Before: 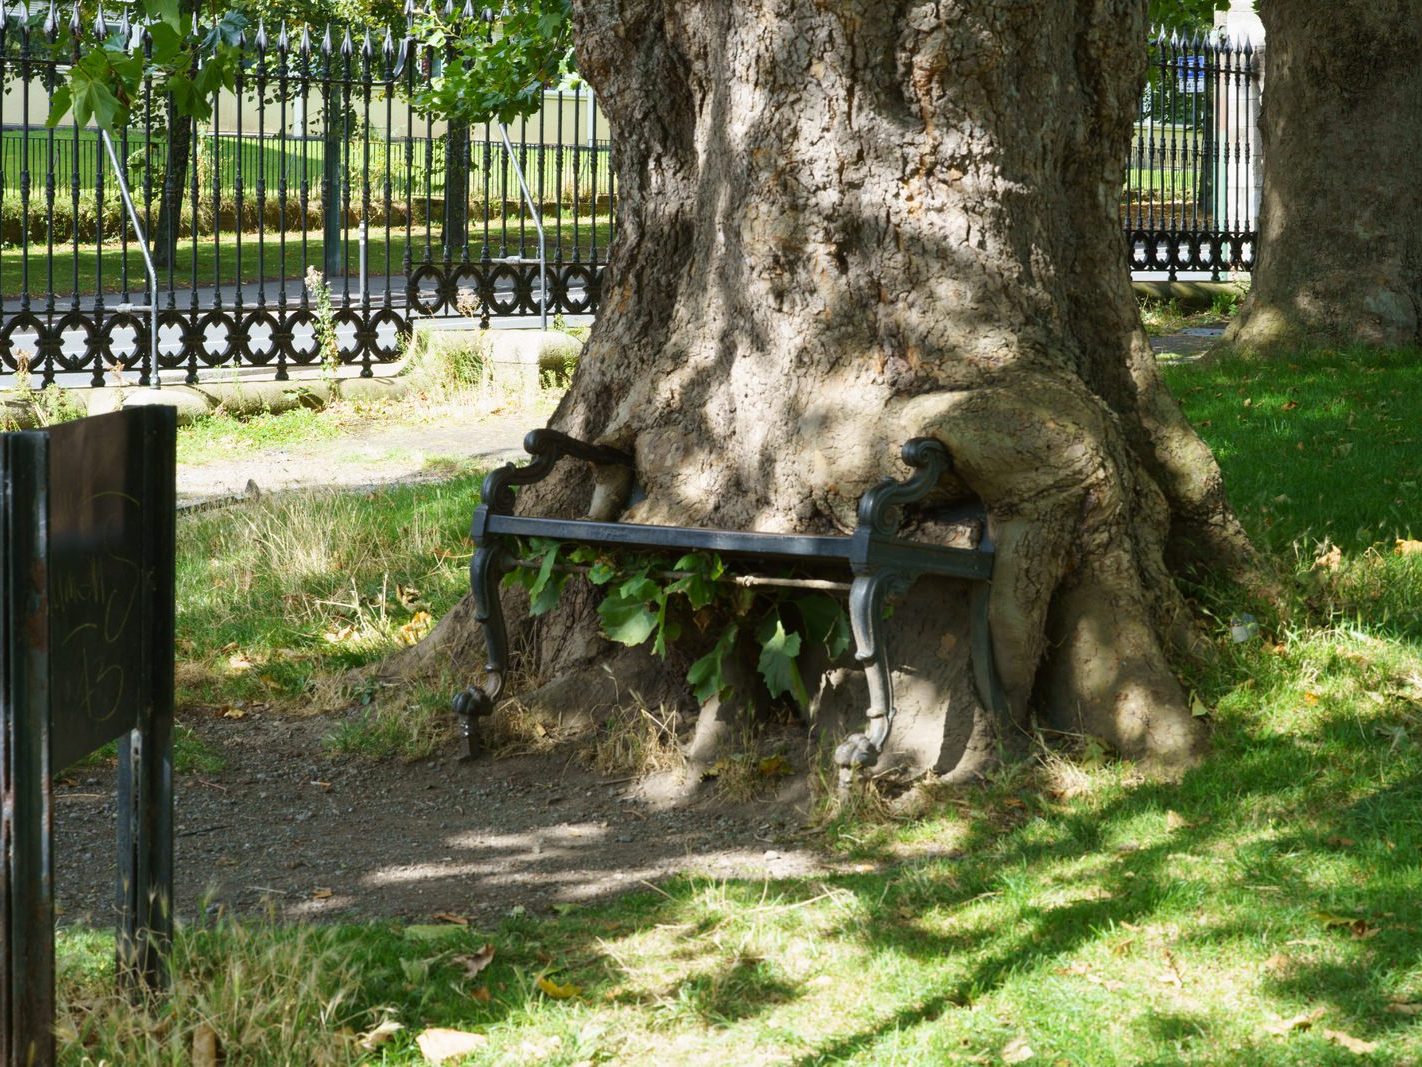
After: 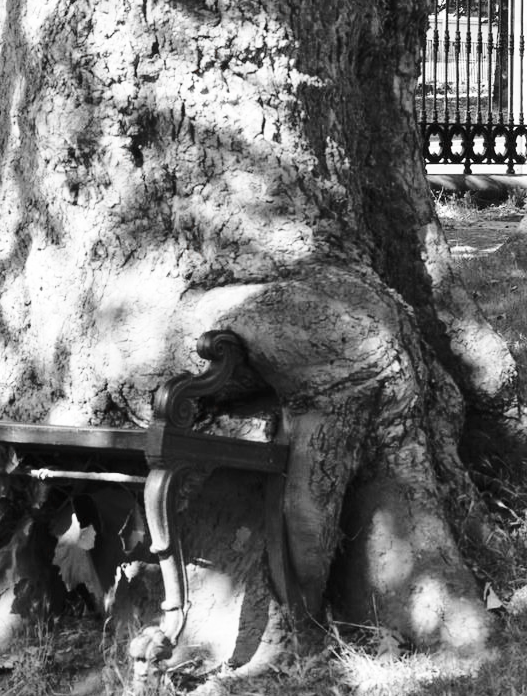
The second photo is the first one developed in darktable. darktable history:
base curve: curves: ch0 [(0, 0) (0.036, 0.037) (0.121, 0.228) (0.46, 0.76) (0.859, 0.983) (1, 1)], preserve colors none
crop and rotate: left 49.661%, top 10.088%, right 13.233%, bottom 24.64%
color zones: curves: ch1 [(0, 0.006) (0.094, 0.285) (0.171, 0.001) (0.429, 0.001) (0.571, 0.003) (0.714, 0.004) (0.857, 0.004) (1, 0.006)]
